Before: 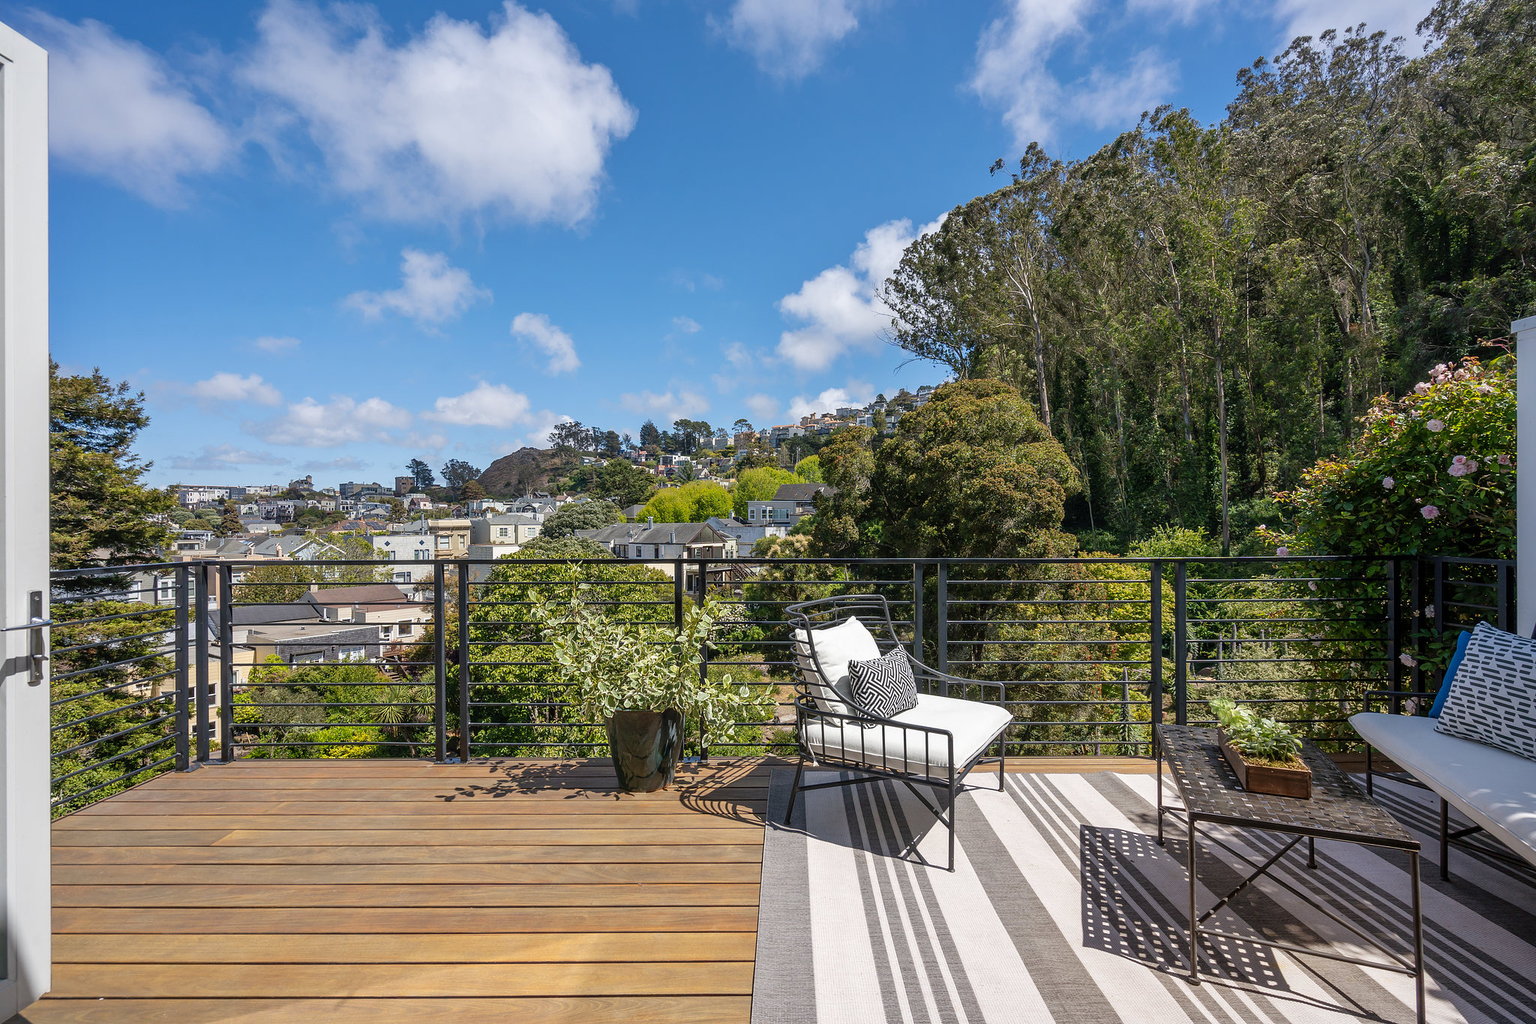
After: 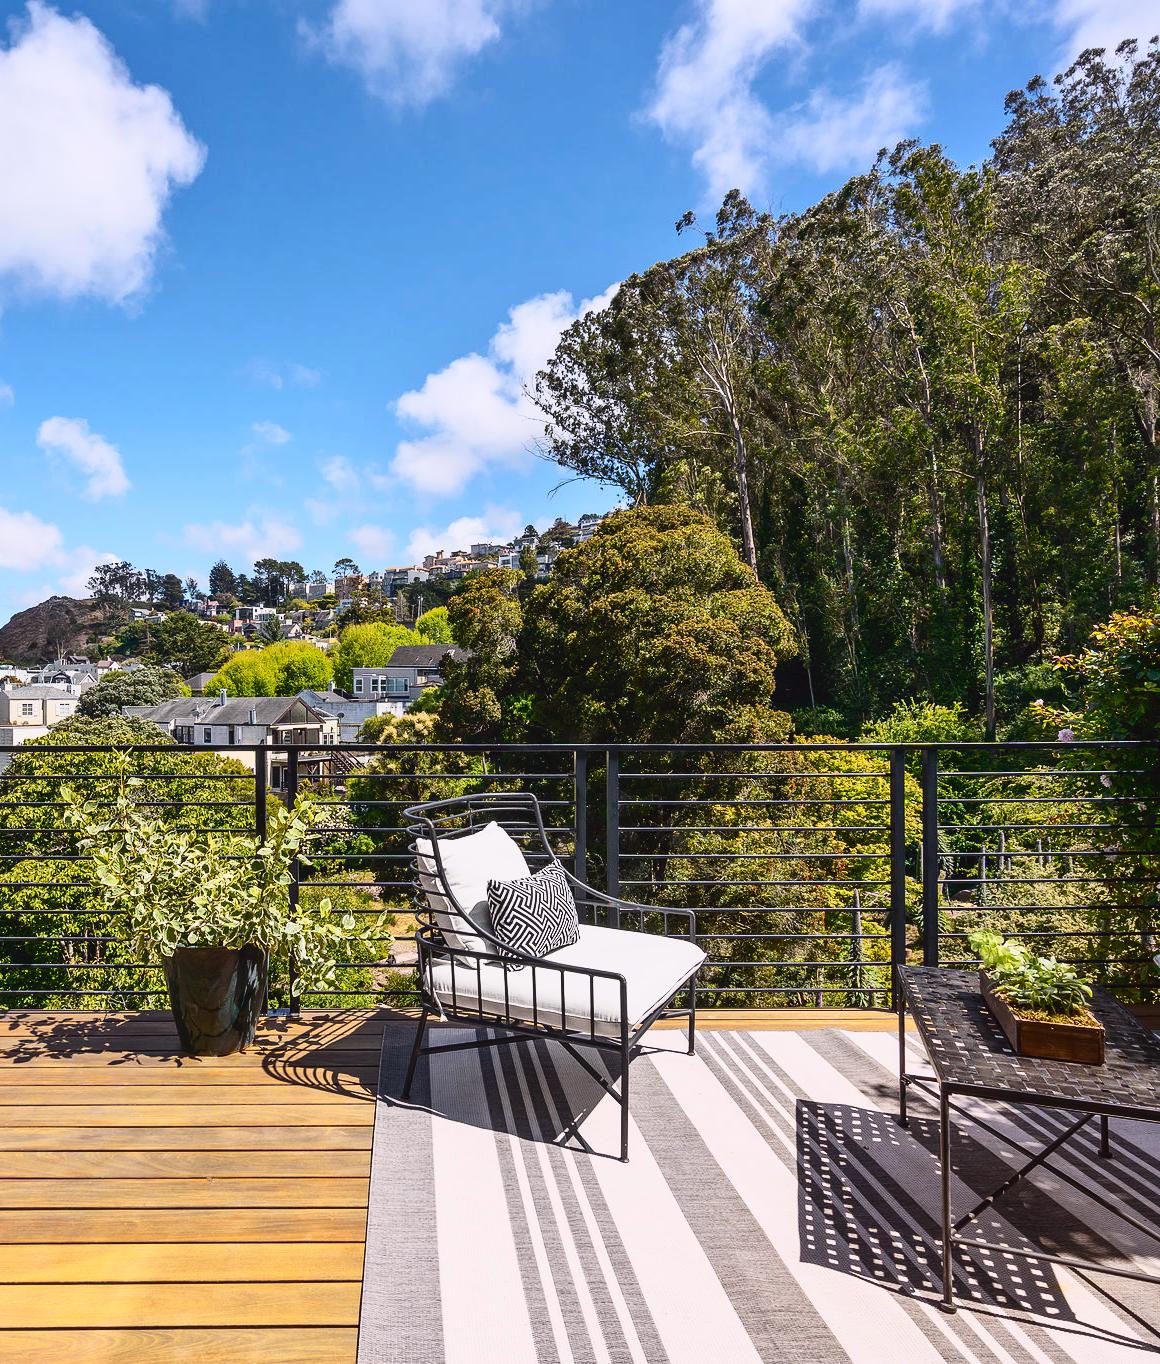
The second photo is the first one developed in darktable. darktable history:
tone curve: curves: ch0 [(0, 0.031) (0.145, 0.106) (0.319, 0.269) (0.495, 0.544) (0.707, 0.833) (0.859, 0.931) (1, 0.967)]; ch1 [(0, 0) (0.279, 0.218) (0.424, 0.411) (0.495, 0.504) (0.538, 0.55) (0.578, 0.595) (0.707, 0.778) (1, 1)]; ch2 [(0, 0) (0.125, 0.089) (0.353, 0.329) (0.436, 0.432) (0.552, 0.554) (0.615, 0.674) (1, 1)], color space Lab, independent channels, preserve colors none
crop: left 31.458%, top 0%, right 11.876%
exposure: compensate highlight preservation false
